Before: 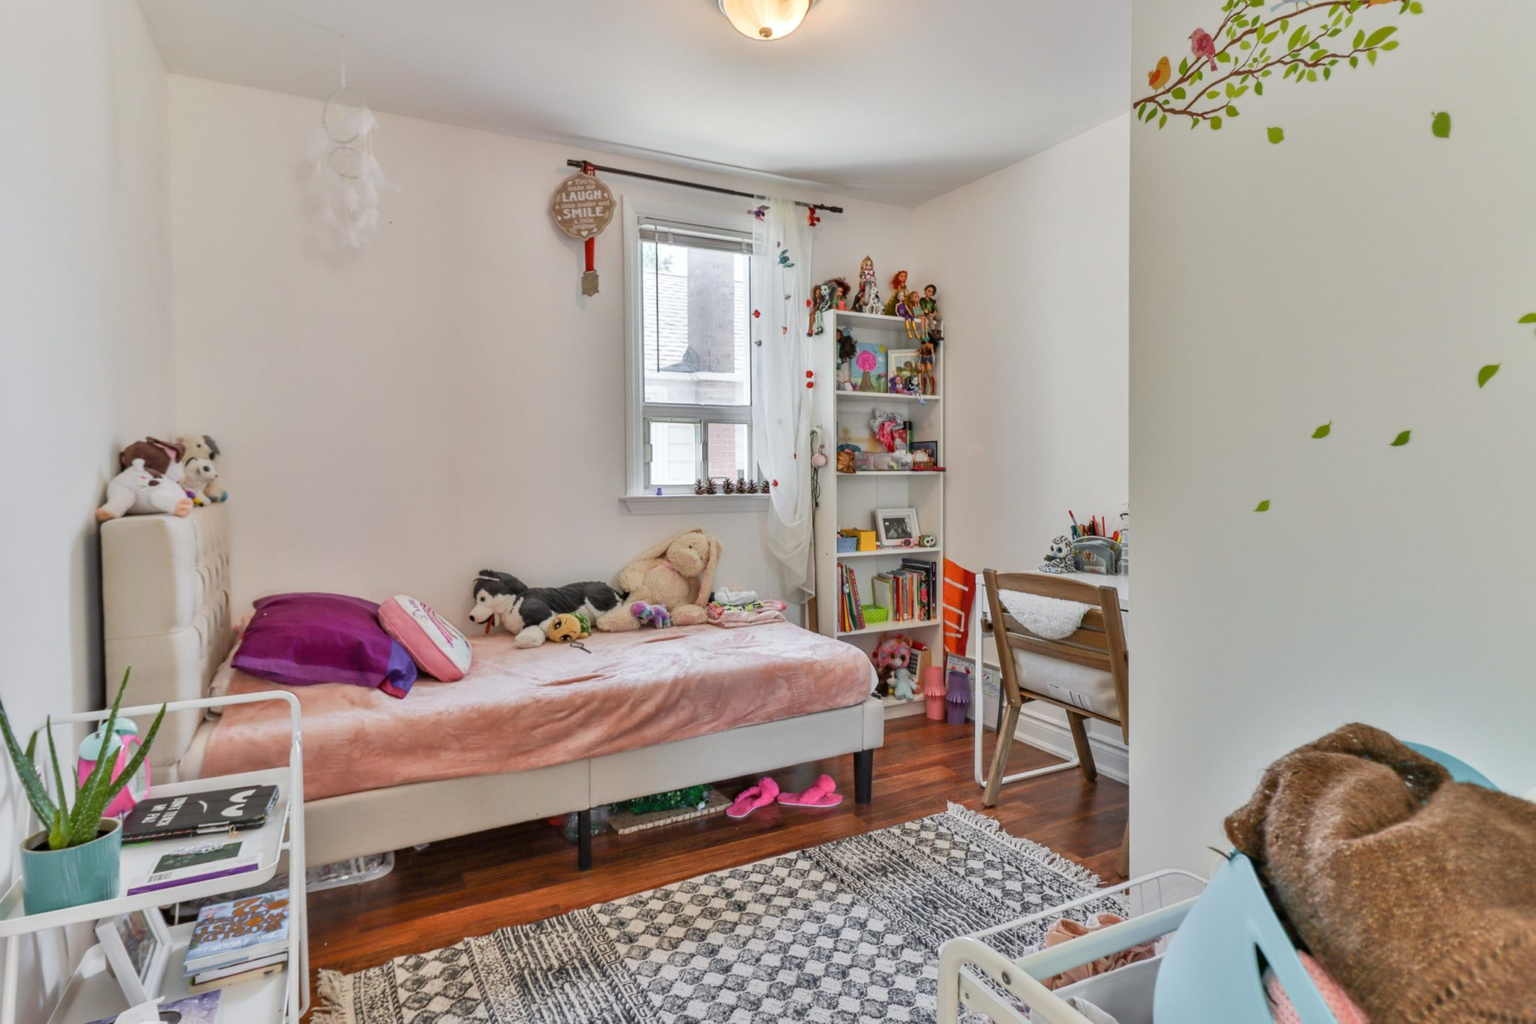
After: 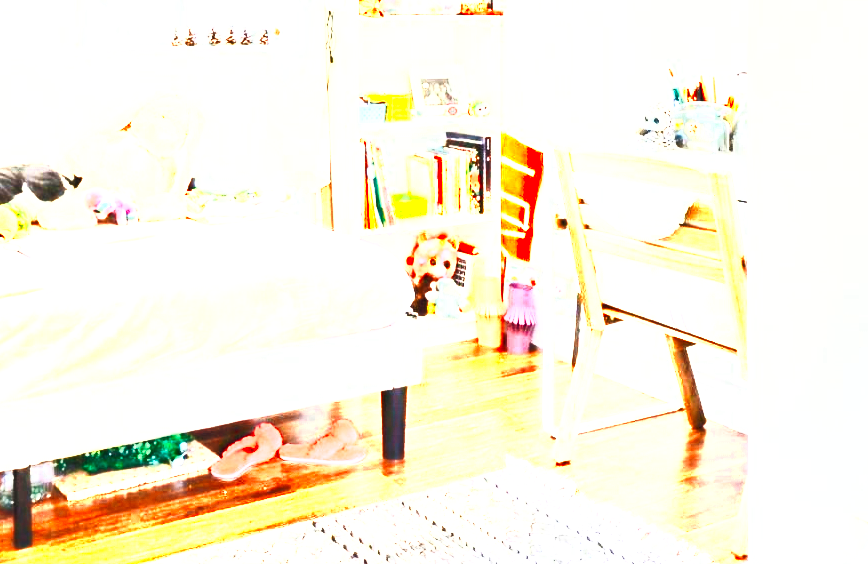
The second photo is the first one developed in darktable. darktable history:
contrast brightness saturation: contrast 0.99, brightness 0.988, saturation 0.99
exposure: black level correction 0.001, exposure 1.055 EV, compensate highlight preservation false
base curve: curves: ch0 [(0, 0) (0.028, 0.03) (0.121, 0.232) (0.46, 0.748) (0.859, 0.968) (1, 1)], preserve colors none
color zones: curves: ch0 [(0.018, 0.548) (0.197, 0.654) (0.425, 0.447) (0.605, 0.658) (0.732, 0.579)]; ch1 [(0.105, 0.531) (0.224, 0.531) (0.386, 0.39) (0.618, 0.456) (0.732, 0.456) (0.956, 0.421)]; ch2 [(0.039, 0.583) (0.215, 0.465) (0.399, 0.544) (0.465, 0.548) (0.614, 0.447) (0.724, 0.43) (0.882, 0.623) (0.956, 0.632)]
crop: left 36.965%, top 44.925%, right 20.643%, bottom 13.743%
